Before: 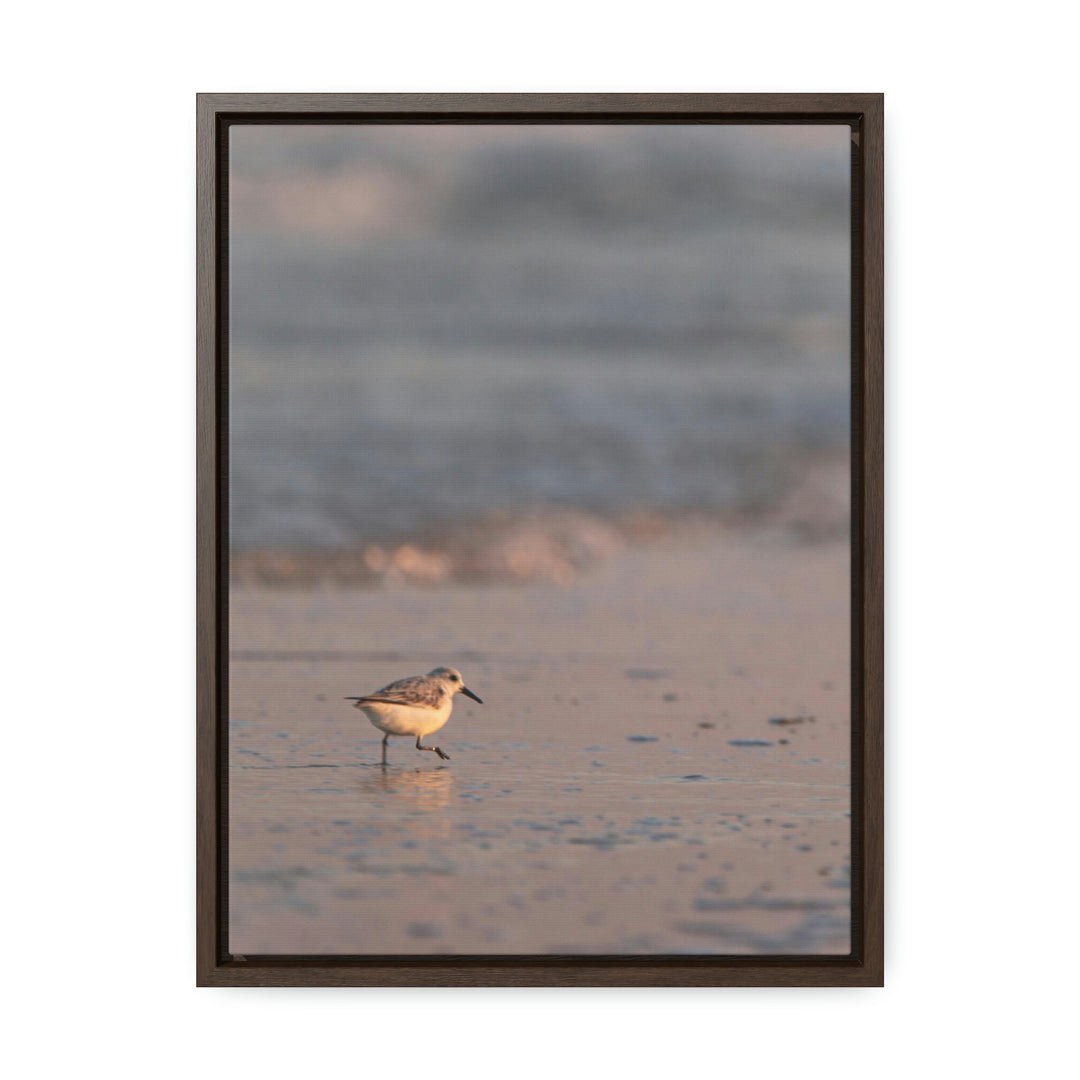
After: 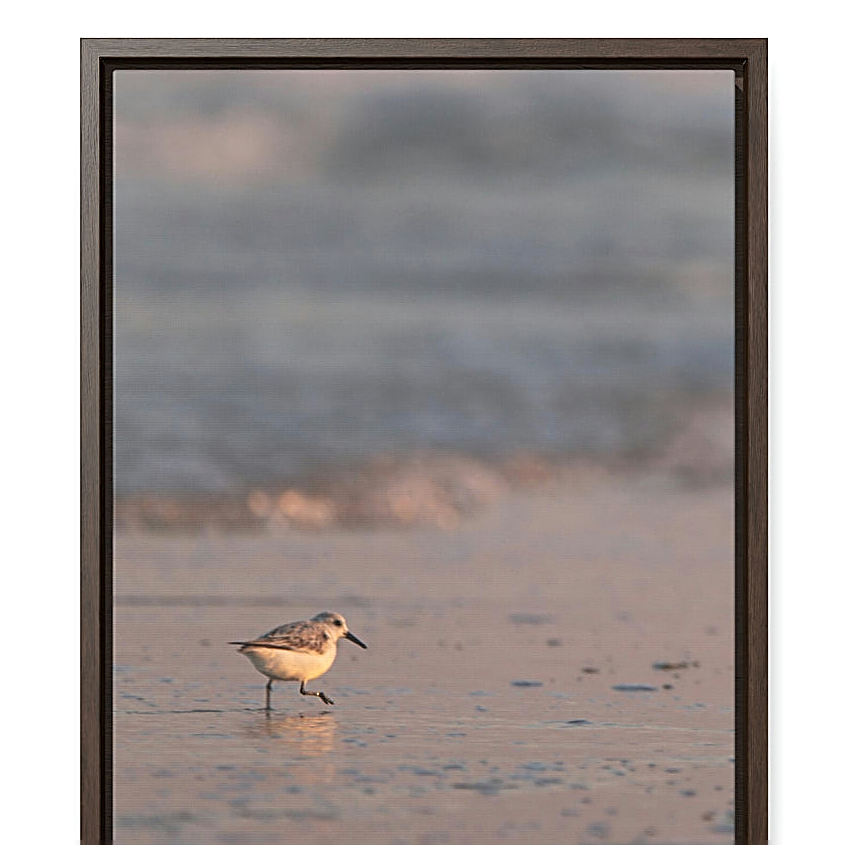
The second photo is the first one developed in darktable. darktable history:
exposure: black level correction -0.001, exposure 0.08 EV, compensate highlight preservation false
crop and rotate: left 10.752%, top 5.118%, right 10.401%, bottom 16.56%
sharpen: amount 0.885
